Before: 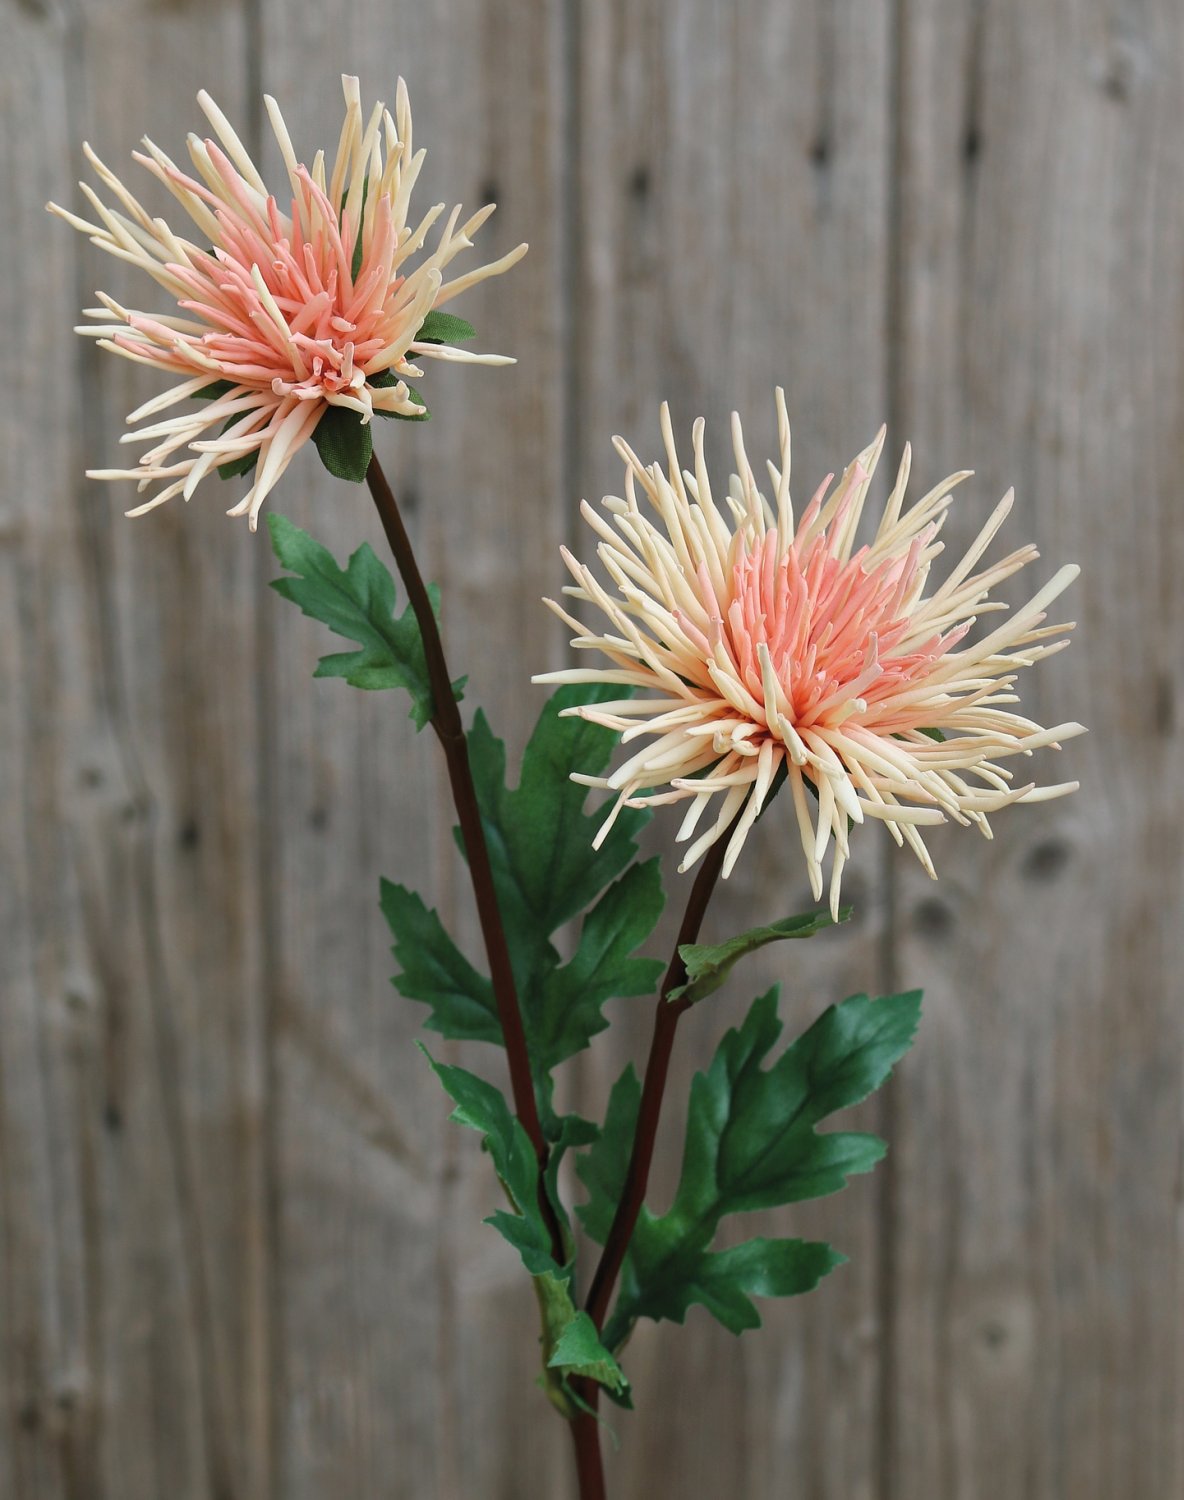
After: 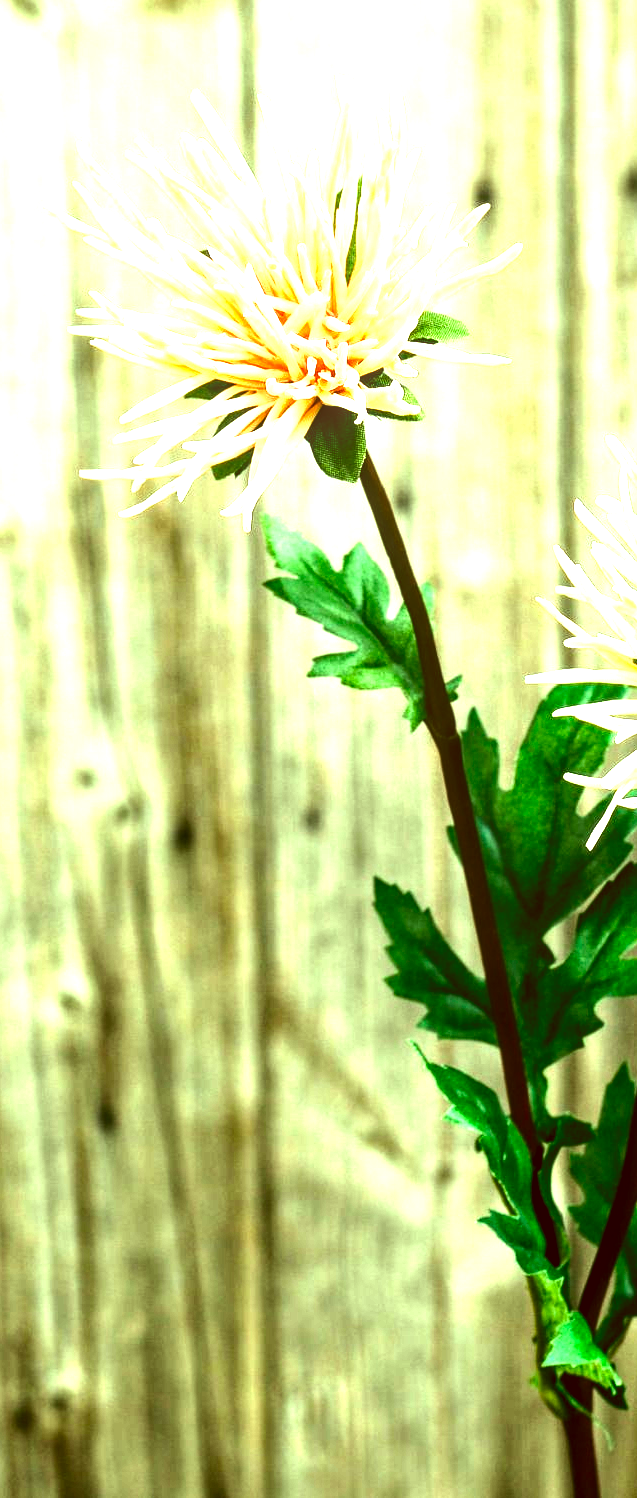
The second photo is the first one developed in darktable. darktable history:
exposure: black level correction 0, exposure 1 EV, compensate exposure bias true, compensate highlight preservation false
contrast brightness saturation: contrast 0.05
local contrast: on, module defaults
crop: left 0.587%, right 45.588%, bottom 0.086%
tone equalizer: -8 EV -1.08 EV, -7 EV -1.01 EV, -6 EV -0.867 EV, -5 EV -0.578 EV, -3 EV 0.578 EV, -2 EV 0.867 EV, -1 EV 1.01 EV, +0 EV 1.08 EV, edges refinement/feathering 500, mask exposure compensation -1.57 EV, preserve details no
color correction: highlights a* 1.12, highlights b* 24.26, shadows a* 15.58, shadows b* 24.26
color balance rgb: shadows lift › luminance -7.7%, shadows lift › chroma 2.13%, shadows lift › hue 165.27°, power › luminance -7.77%, power › chroma 1.1%, power › hue 215.88°, highlights gain › luminance 15.15%, highlights gain › chroma 7%, highlights gain › hue 125.57°, global offset › luminance -0.33%, global offset › chroma 0.11%, global offset › hue 165.27°, perceptual saturation grading › global saturation 24.42%, perceptual saturation grading › highlights -24.42%, perceptual saturation grading › mid-tones 24.42%, perceptual saturation grading › shadows 40%, perceptual brilliance grading › global brilliance -5%, perceptual brilliance grading › highlights 24.42%, perceptual brilliance grading › mid-tones 7%, perceptual brilliance grading › shadows -5%
